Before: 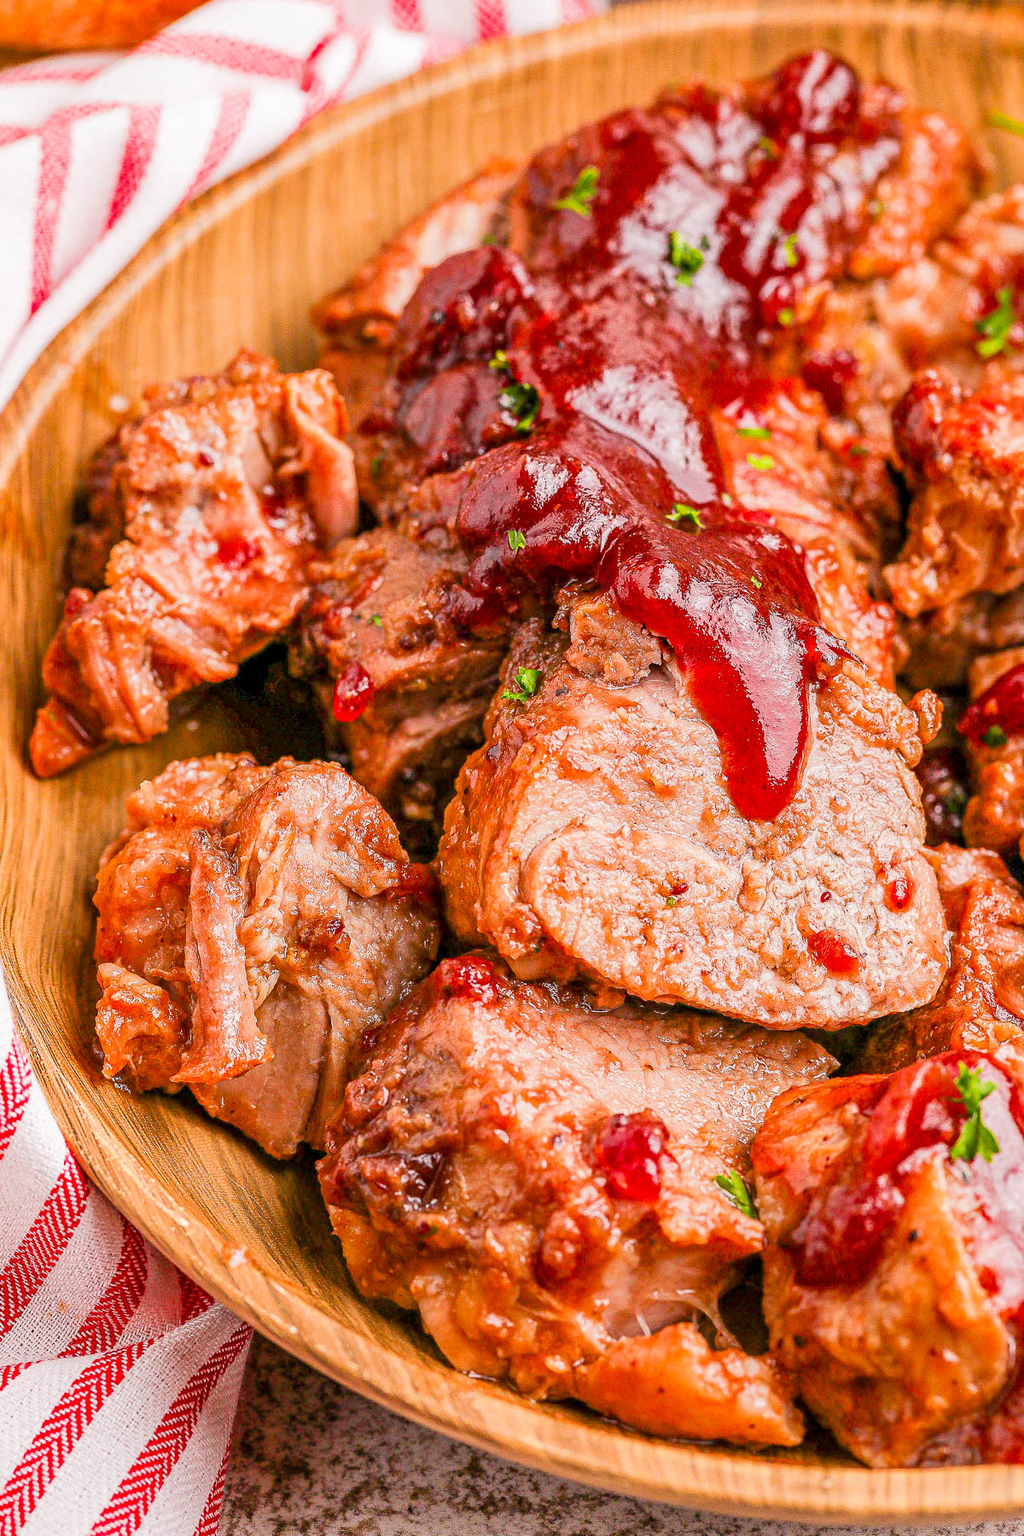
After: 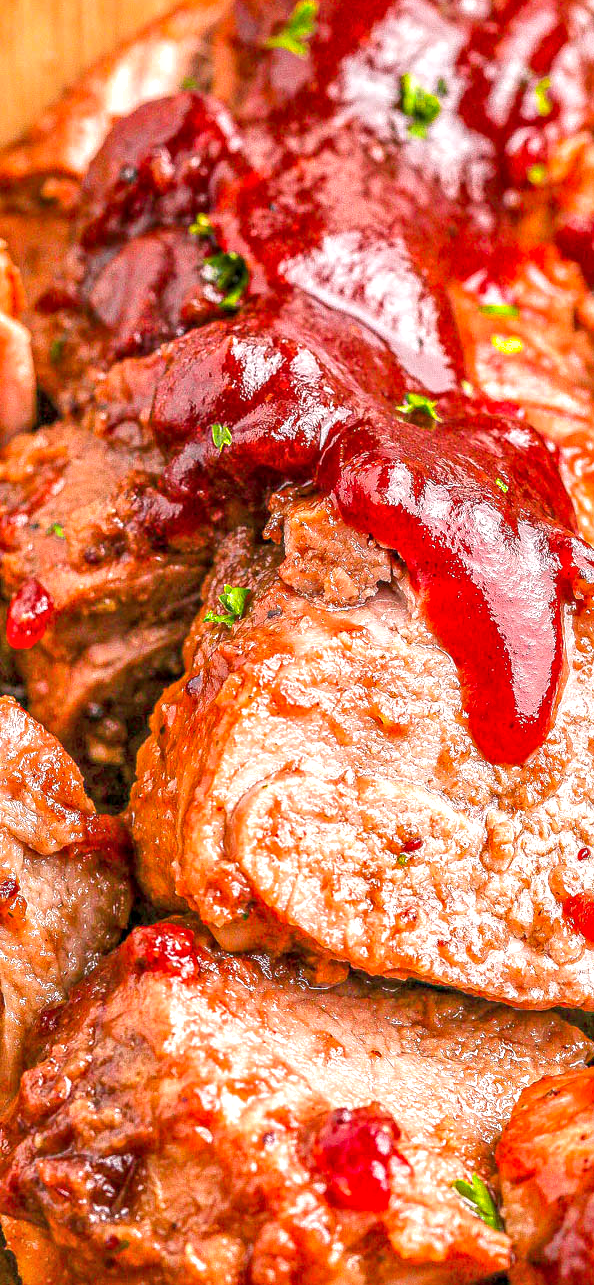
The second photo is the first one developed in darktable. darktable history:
shadows and highlights: on, module defaults
exposure: black level correction 0, exposure 0.5 EV, compensate exposure bias true, compensate highlight preservation false
local contrast: on, module defaults
crop: left 32.075%, top 10.976%, right 18.355%, bottom 17.596%
